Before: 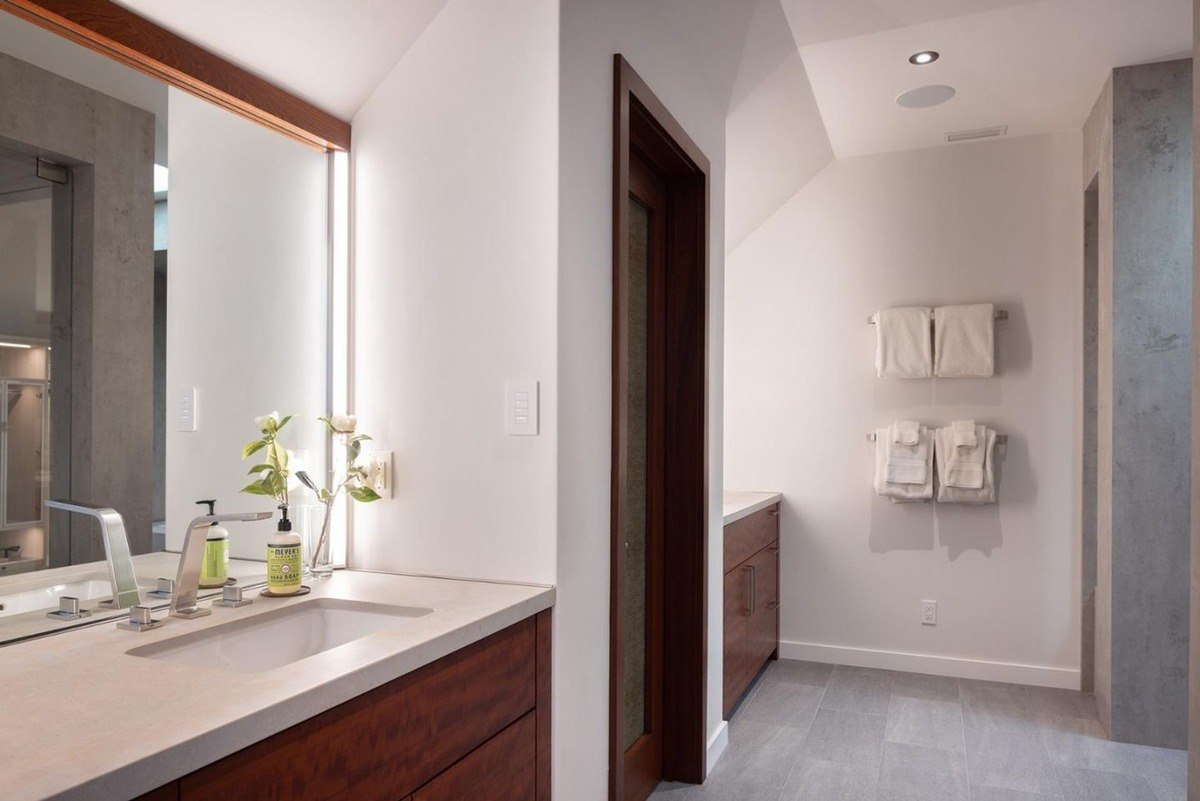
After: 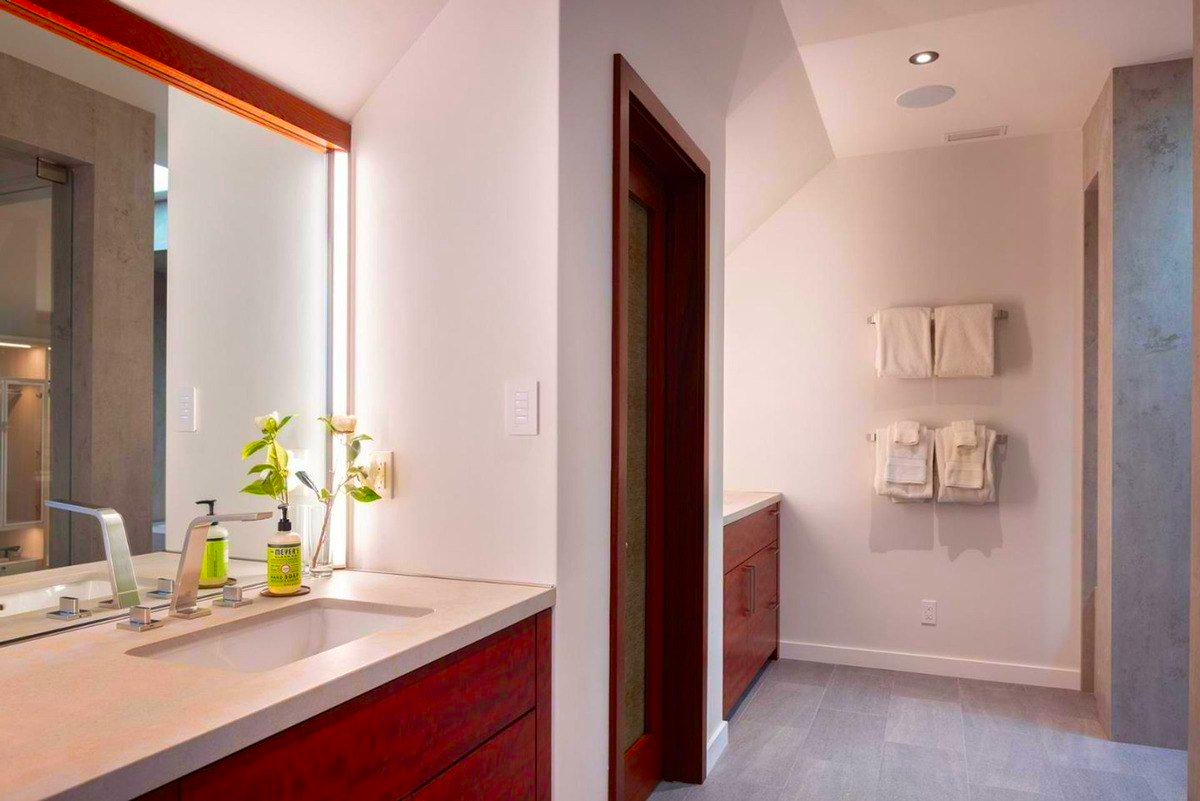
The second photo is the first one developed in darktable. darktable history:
color correction: saturation 2.15
